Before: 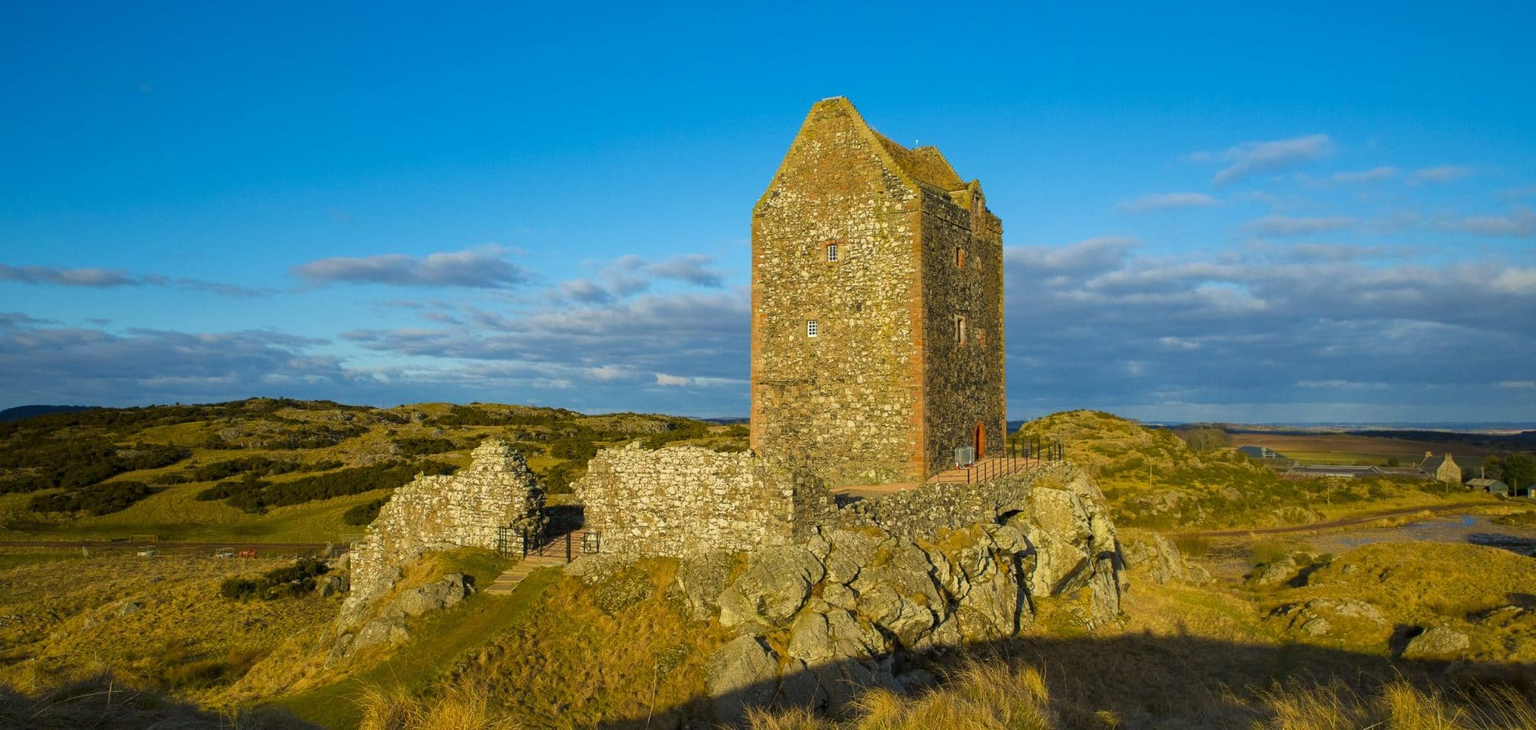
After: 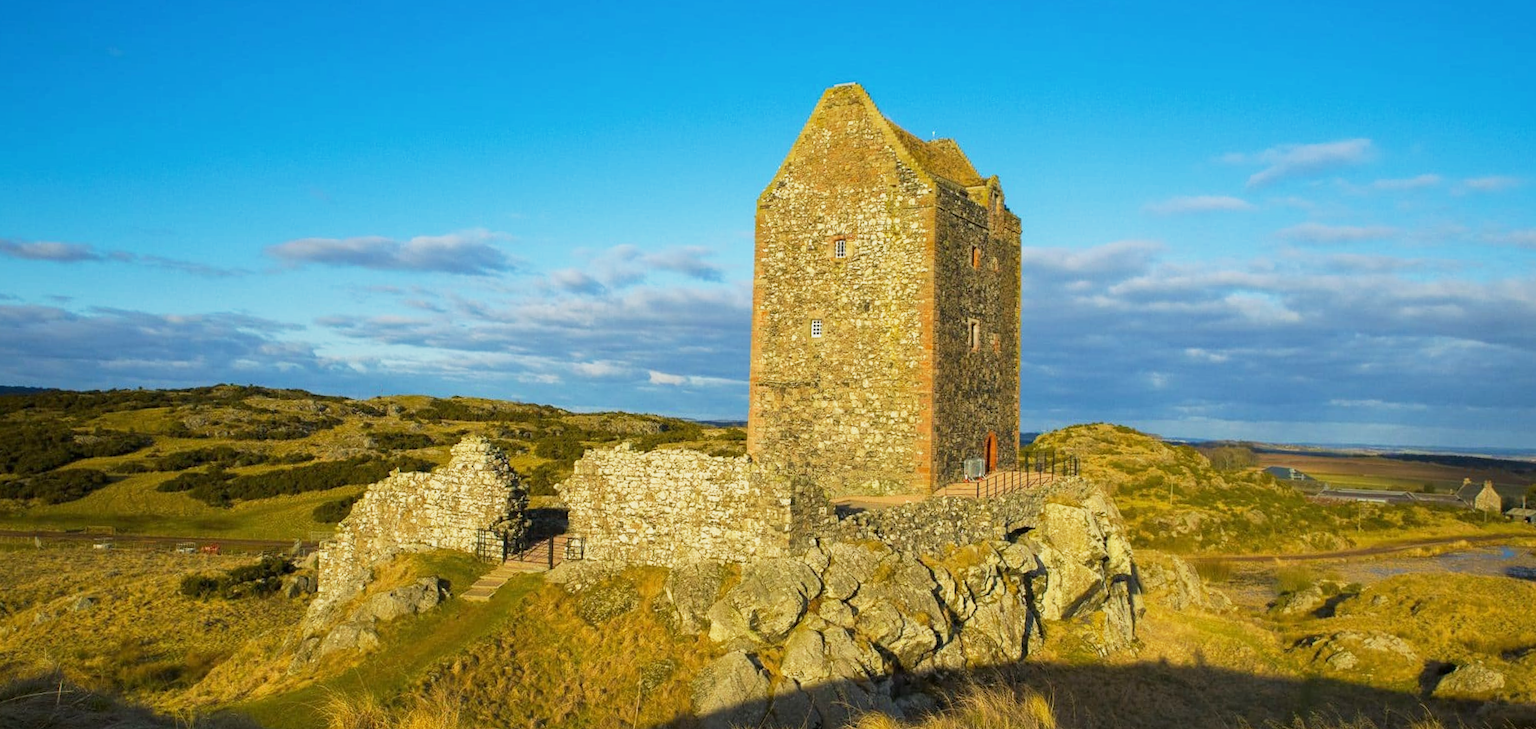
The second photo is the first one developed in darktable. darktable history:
crop and rotate: angle -1.69°
base curve: curves: ch0 [(0, 0) (0.088, 0.125) (0.176, 0.251) (0.354, 0.501) (0.613, 0.749) (1, 0.877)], preserve colors none
